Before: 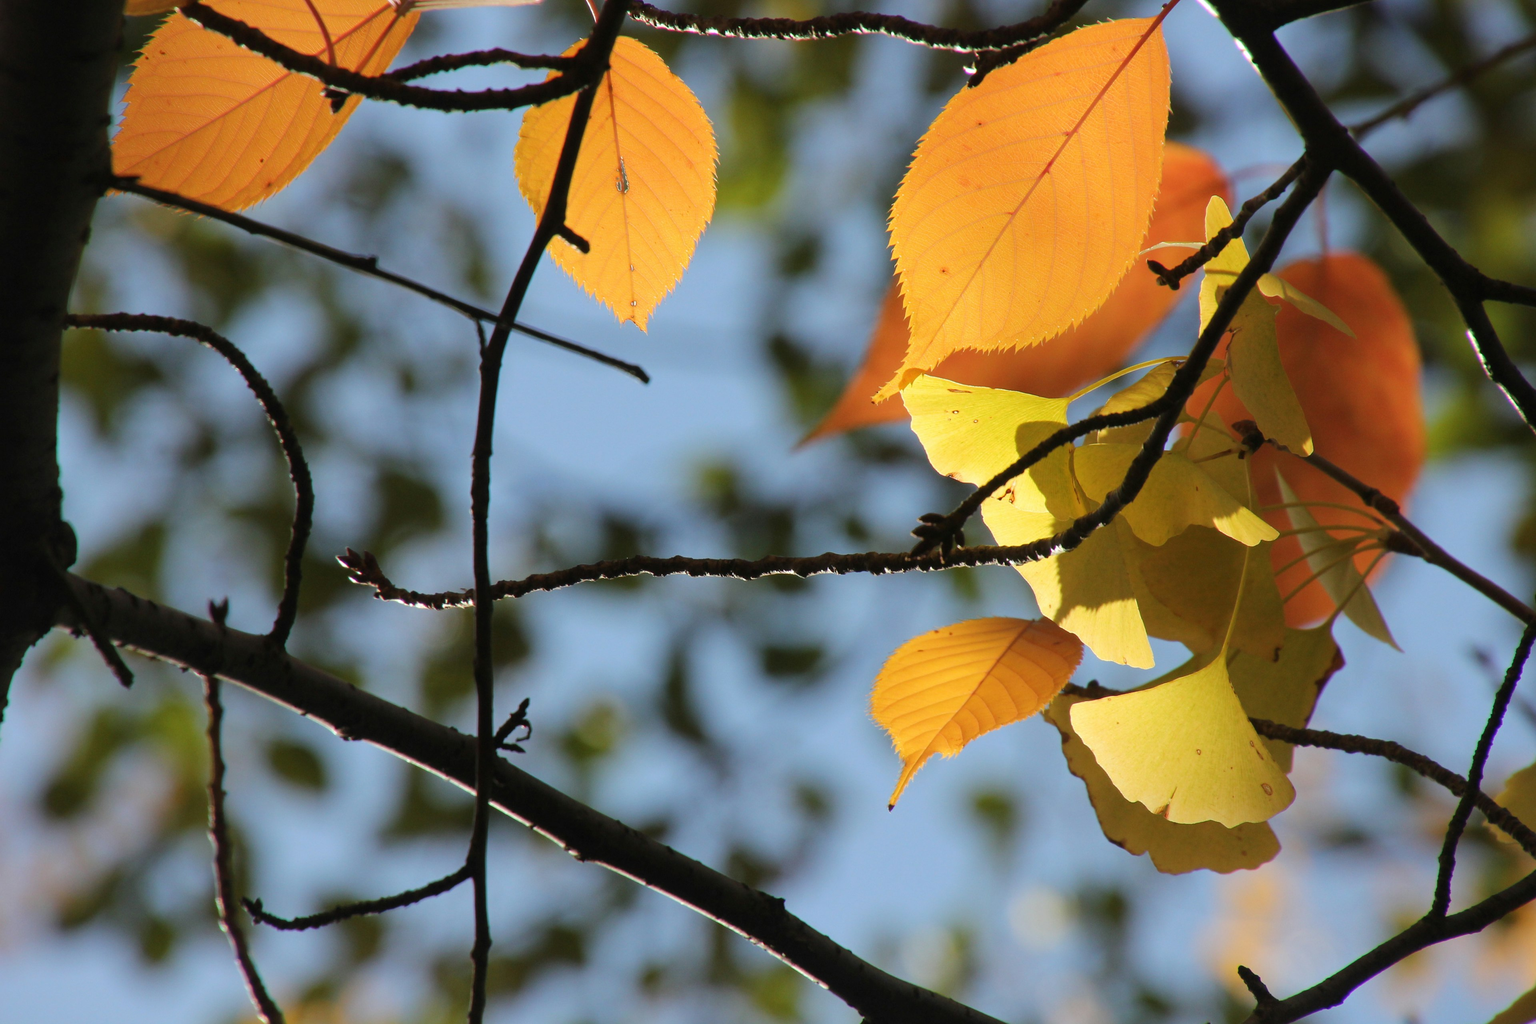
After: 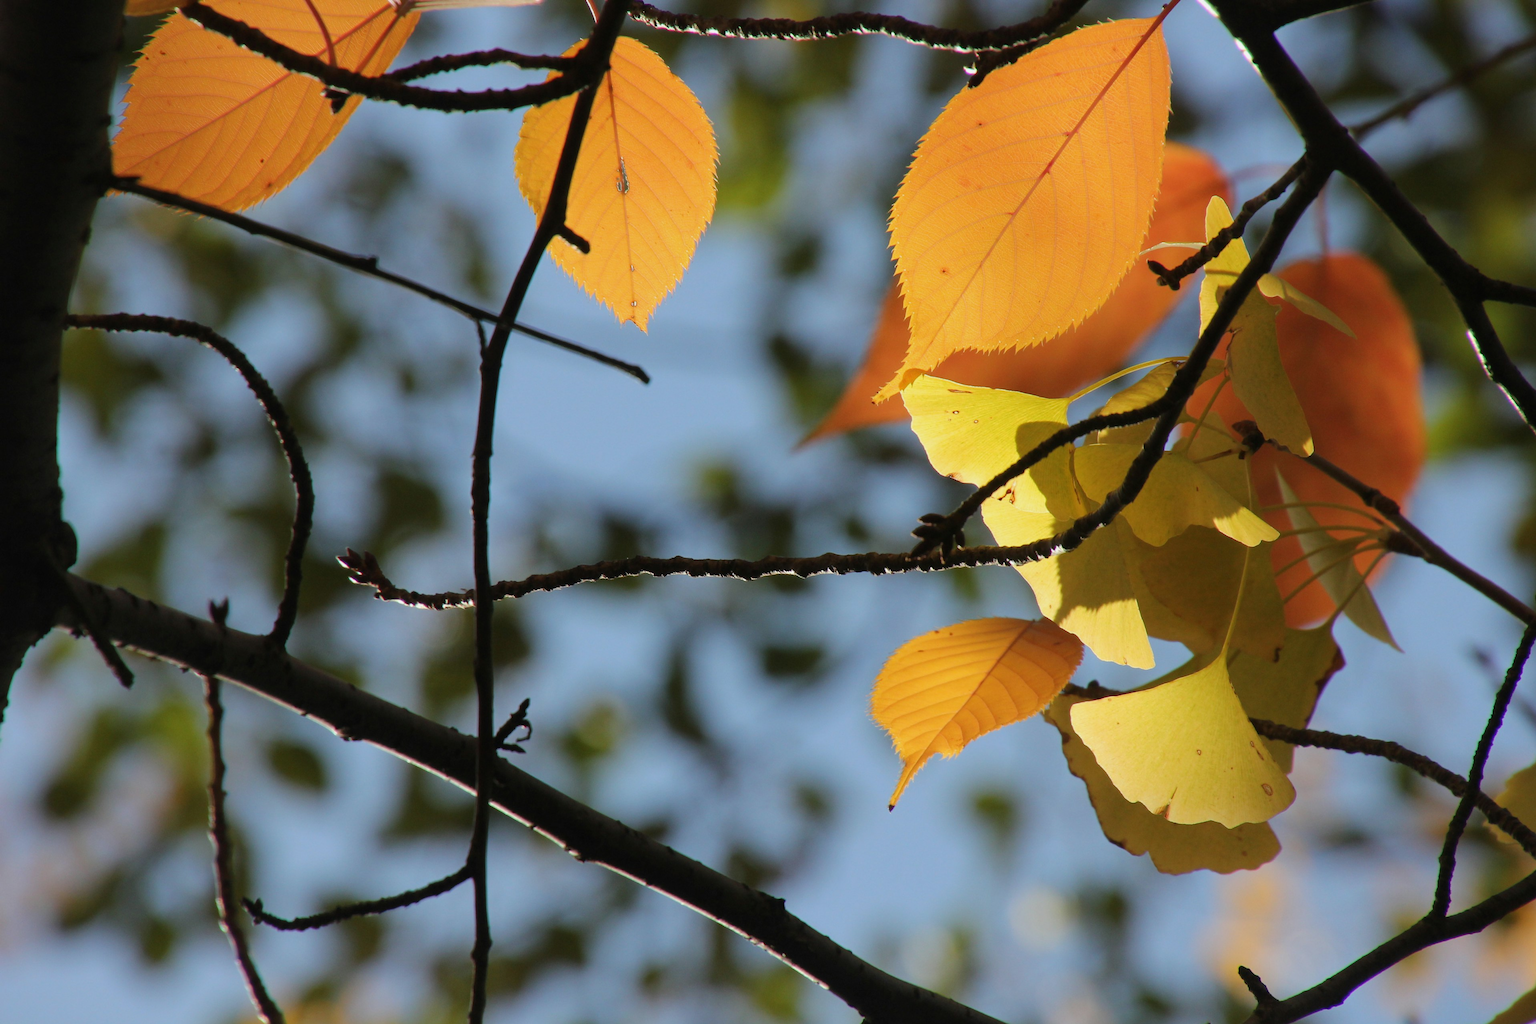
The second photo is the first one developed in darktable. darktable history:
exposure: exposure -0.175 EV, compensate exposure bias true, compensate highlight preservation false
